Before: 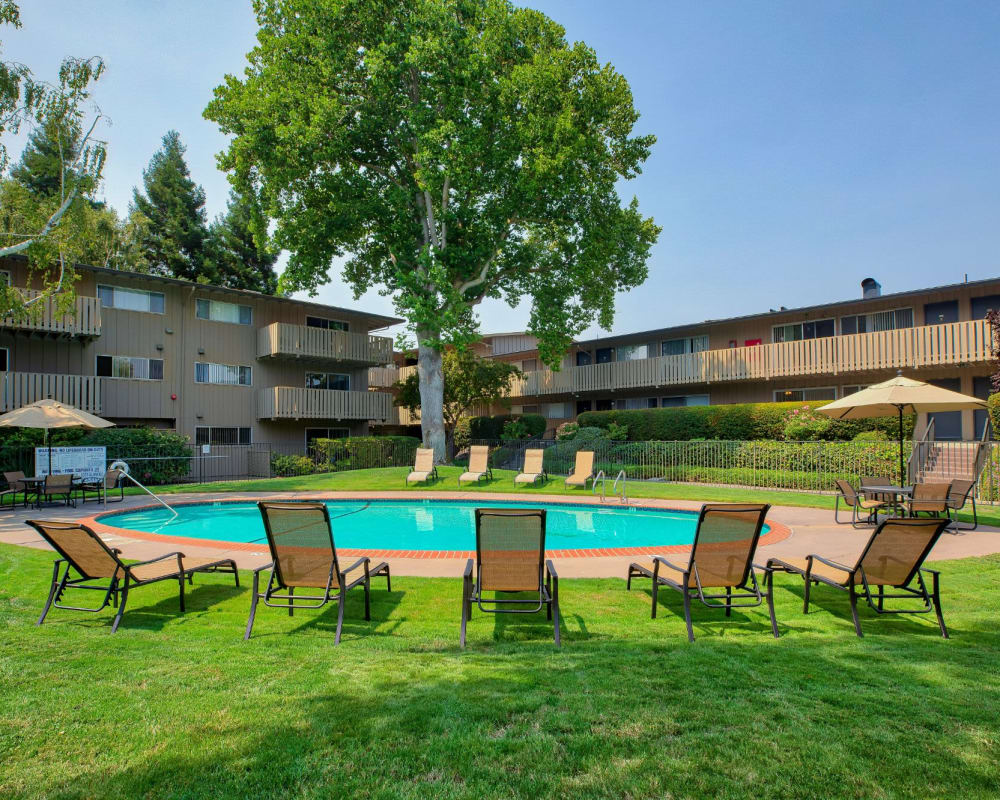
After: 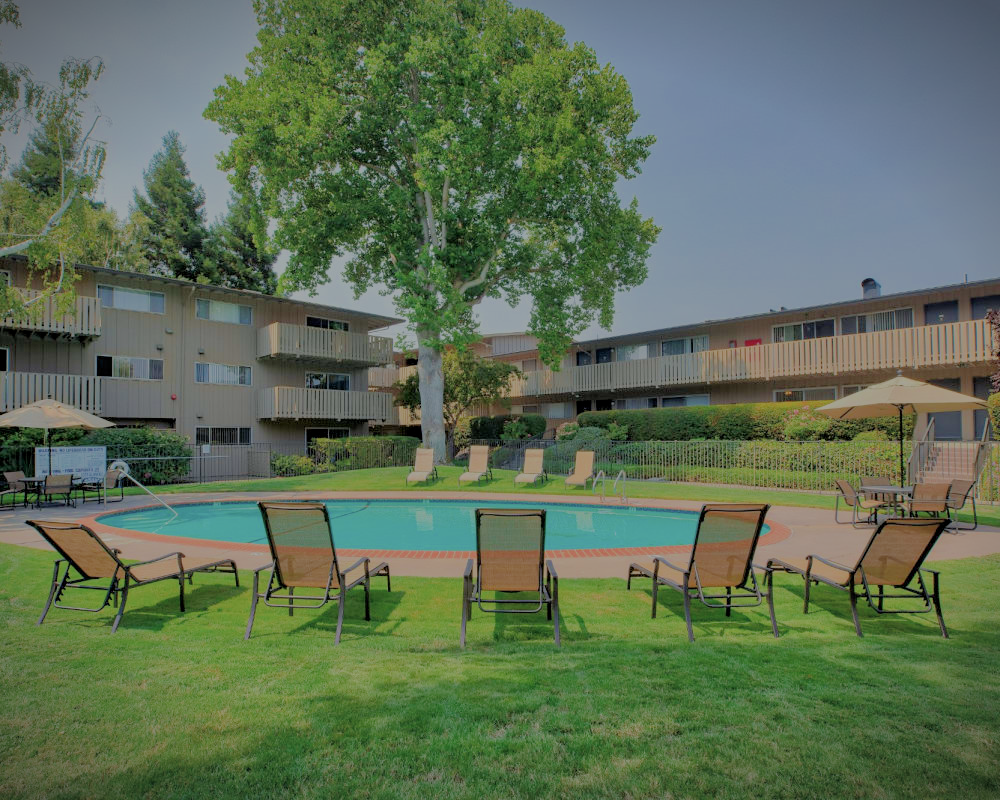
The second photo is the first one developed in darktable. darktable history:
shadows and highlights: low approximation 0.01, soften with gaussian
filmic rgb: black relative exposure -8.02 EV, white relative exposure 8.06 EV, target black luminance 0%, hardness 2.5, latitude 76.43%, contrast 0.552, shadows ↔ highlights balance 0.005%
vignetting: fall-off start 99.46%, brightness -0.578, saturation -0.264, width/height ratio 1.308
